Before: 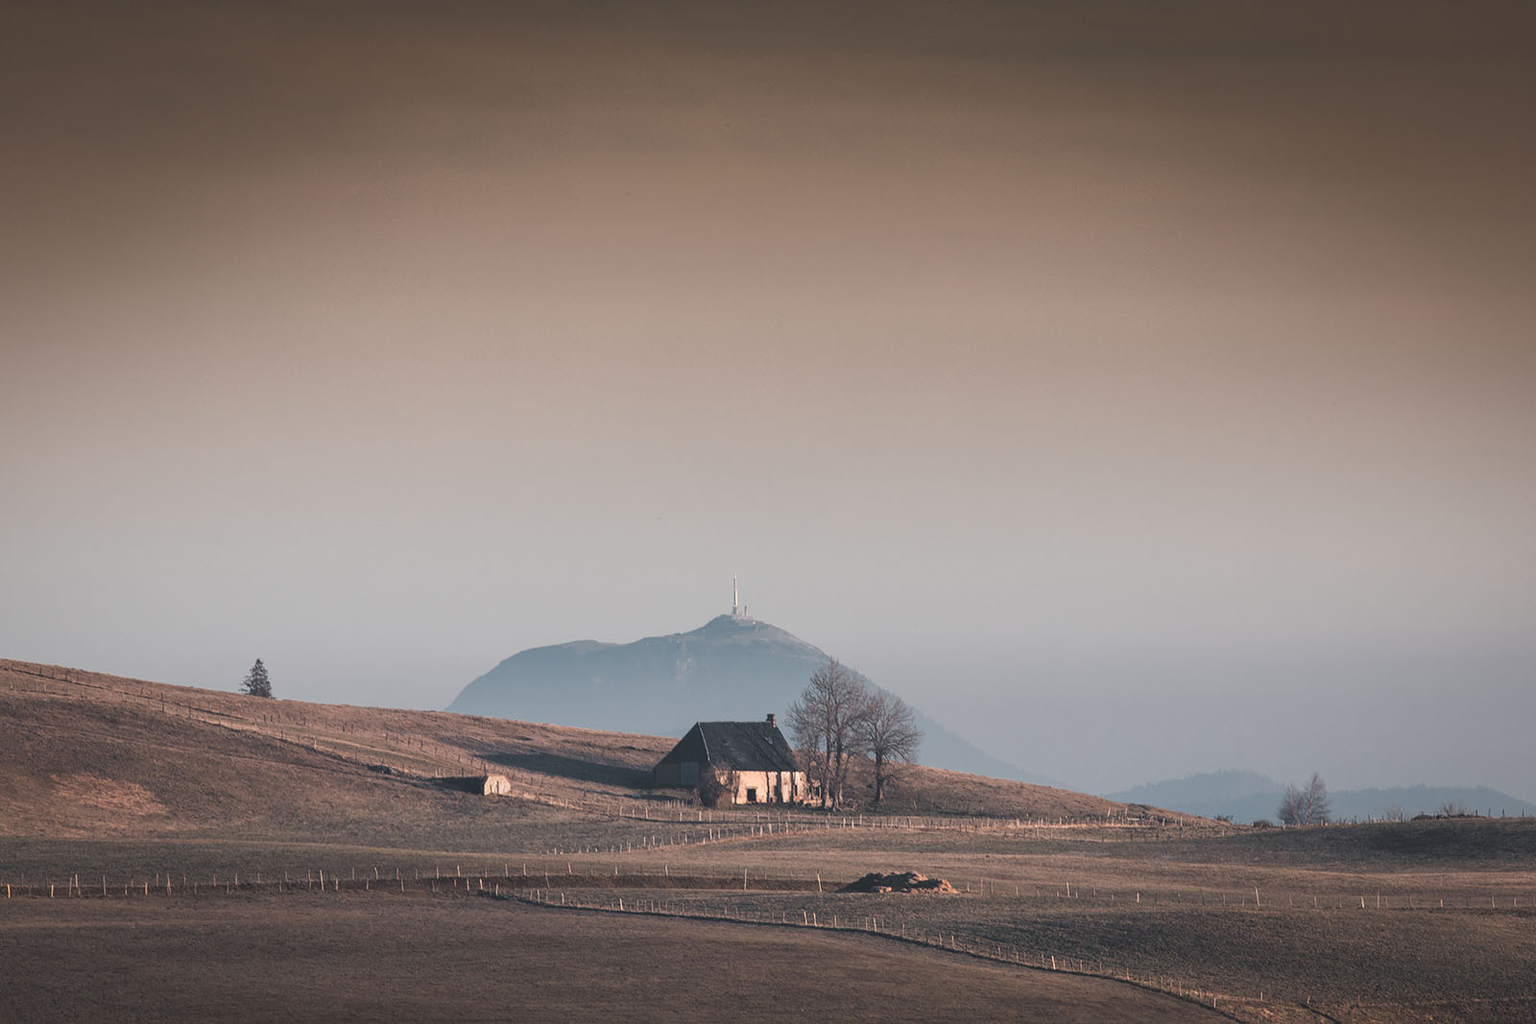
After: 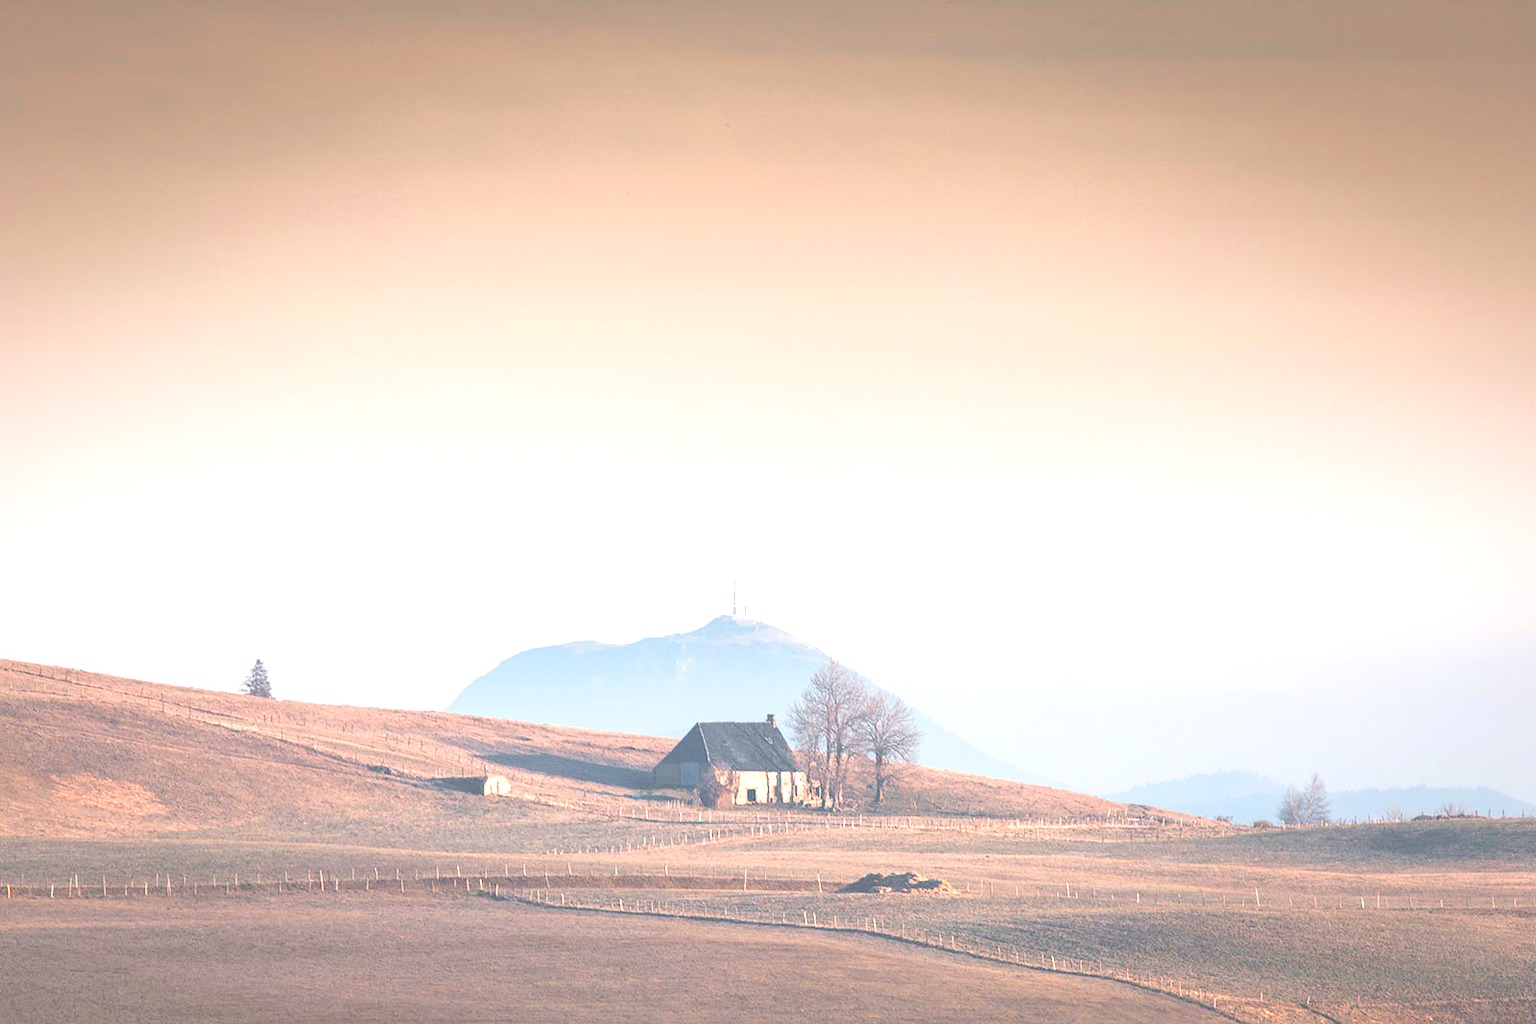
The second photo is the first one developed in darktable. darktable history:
levels: levels [0.008, 0.318, 0.836]
exposure: exposure 0.739 EV, compensate highlight preservation false
